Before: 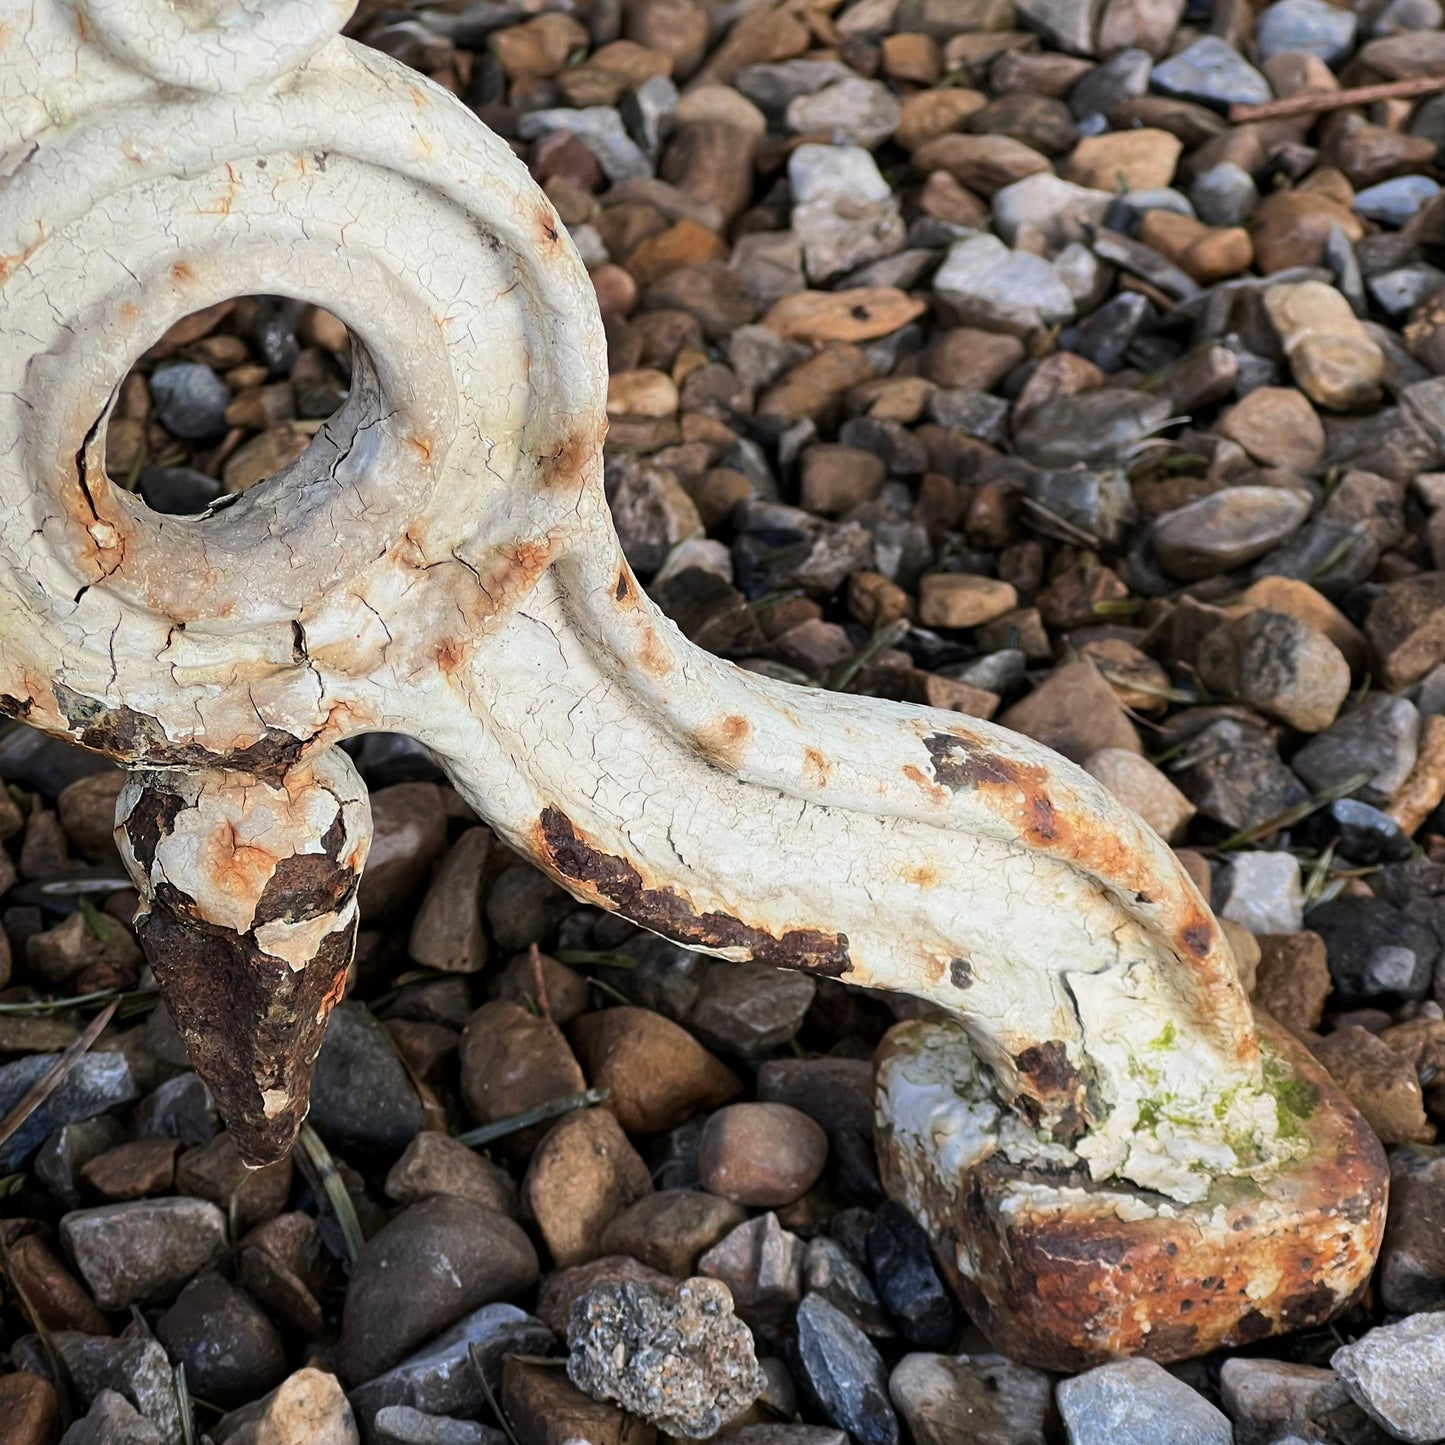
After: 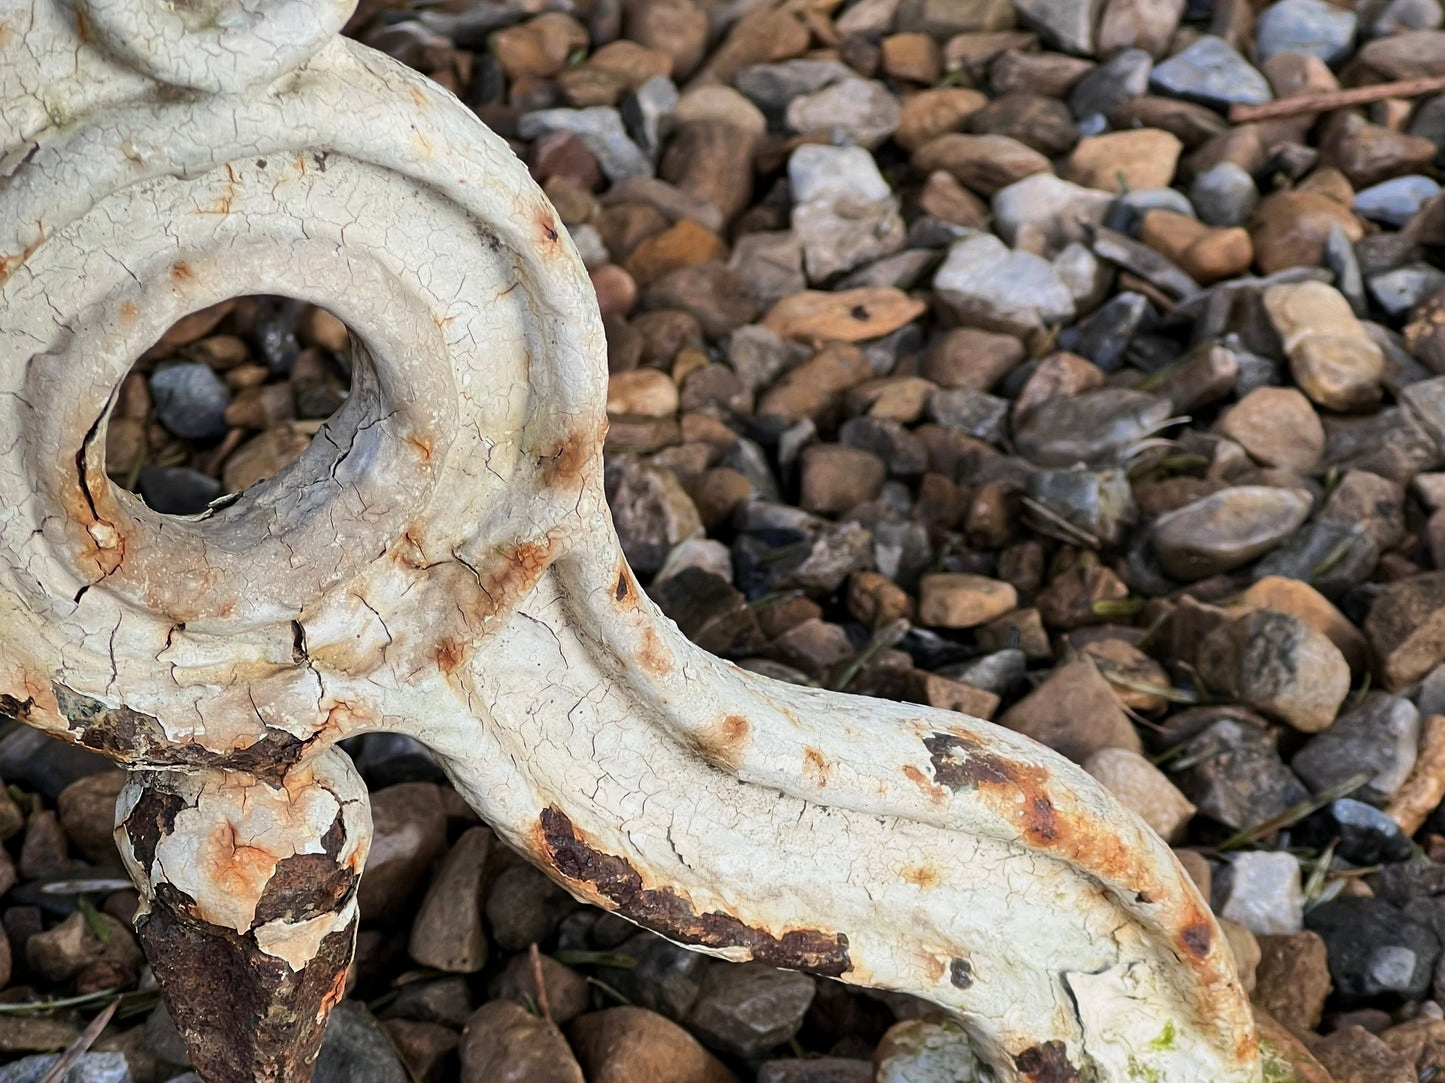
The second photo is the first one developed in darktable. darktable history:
crop: bottom 24.992%
shadows and highlights: radius 117, shadows 41.62, highlights -62.05, soften with gaussian
